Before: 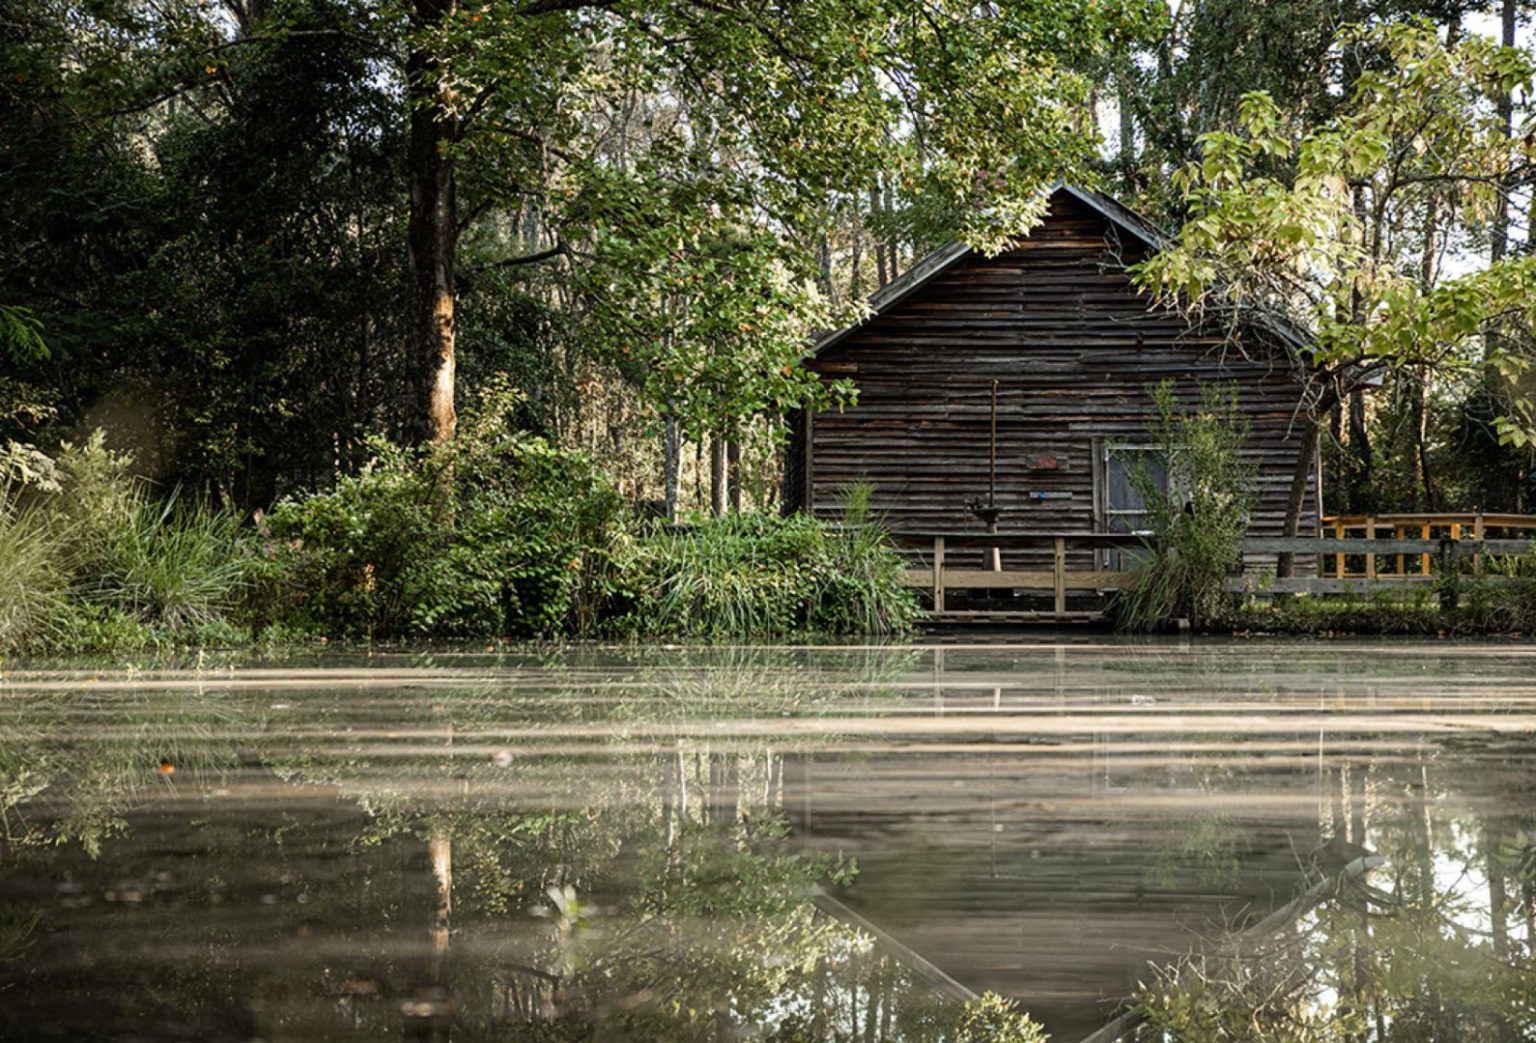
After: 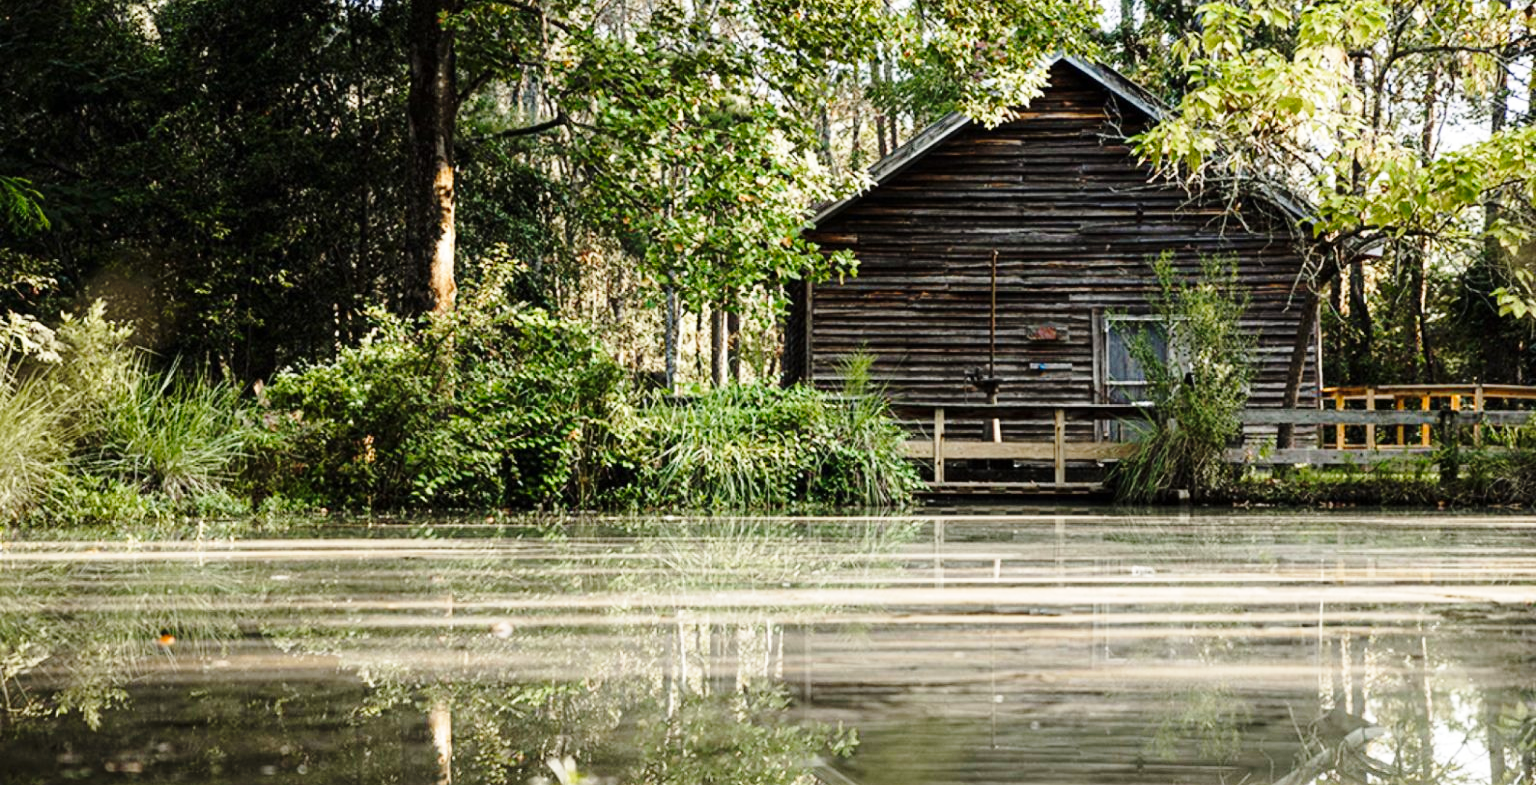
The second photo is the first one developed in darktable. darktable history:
tone equalizer: edges refinement/feathering 500, mask exposure compensation -1.57 EV, preserve details no
crop and rotate: top 12.441%, bottom 12.269%
base curve: curves: ch0 [(0, 0) (0.028, 0.03) (0.121, 0.232) (0.46, 0.748) (0.859, 0.968) (1, 1)], preserve colors none
